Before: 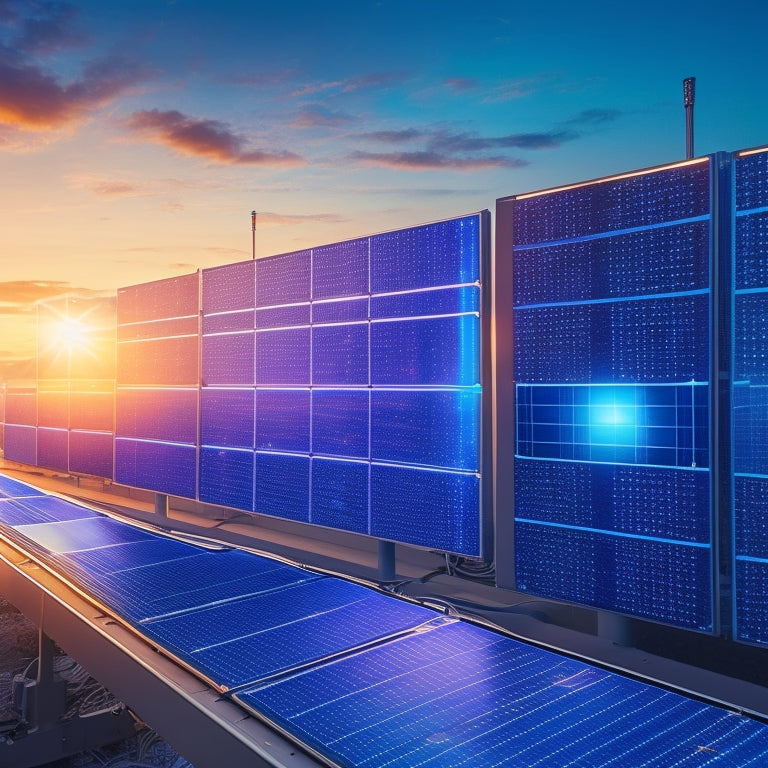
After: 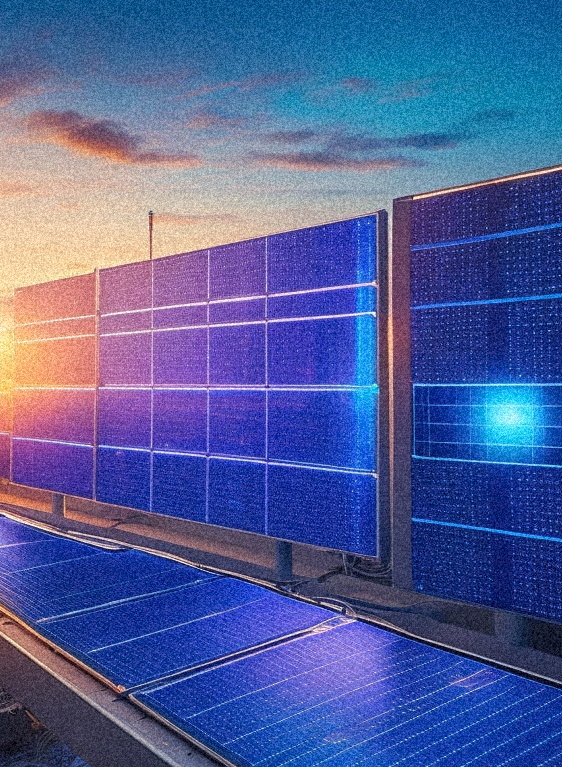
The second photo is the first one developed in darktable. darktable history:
grain: coarseness 46.9 ISO, strength 50.21%, mid-tones bias 0%
crop: left 13.443%, right 13.31%
